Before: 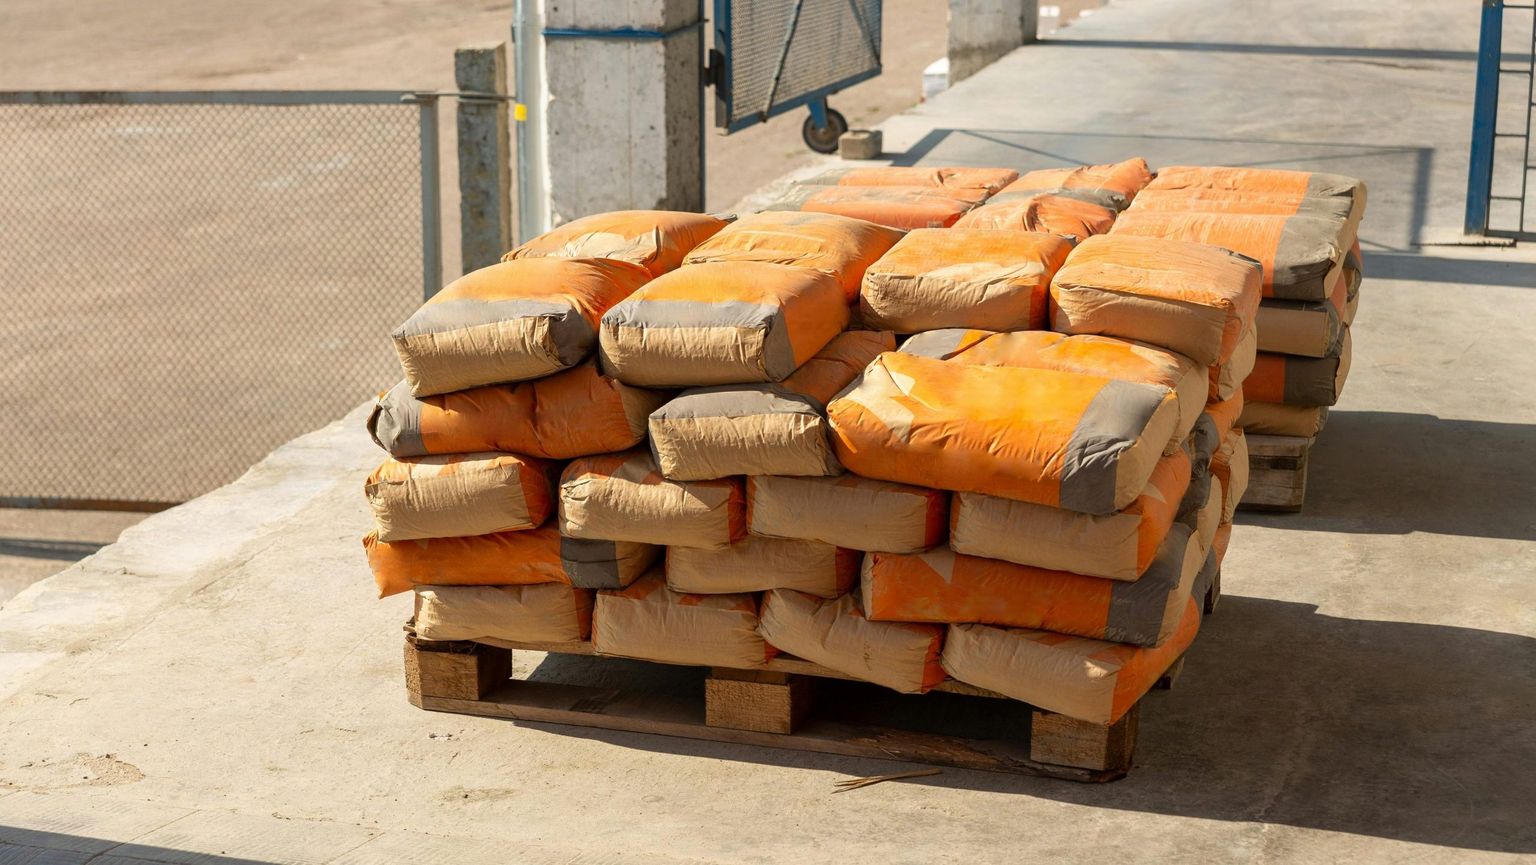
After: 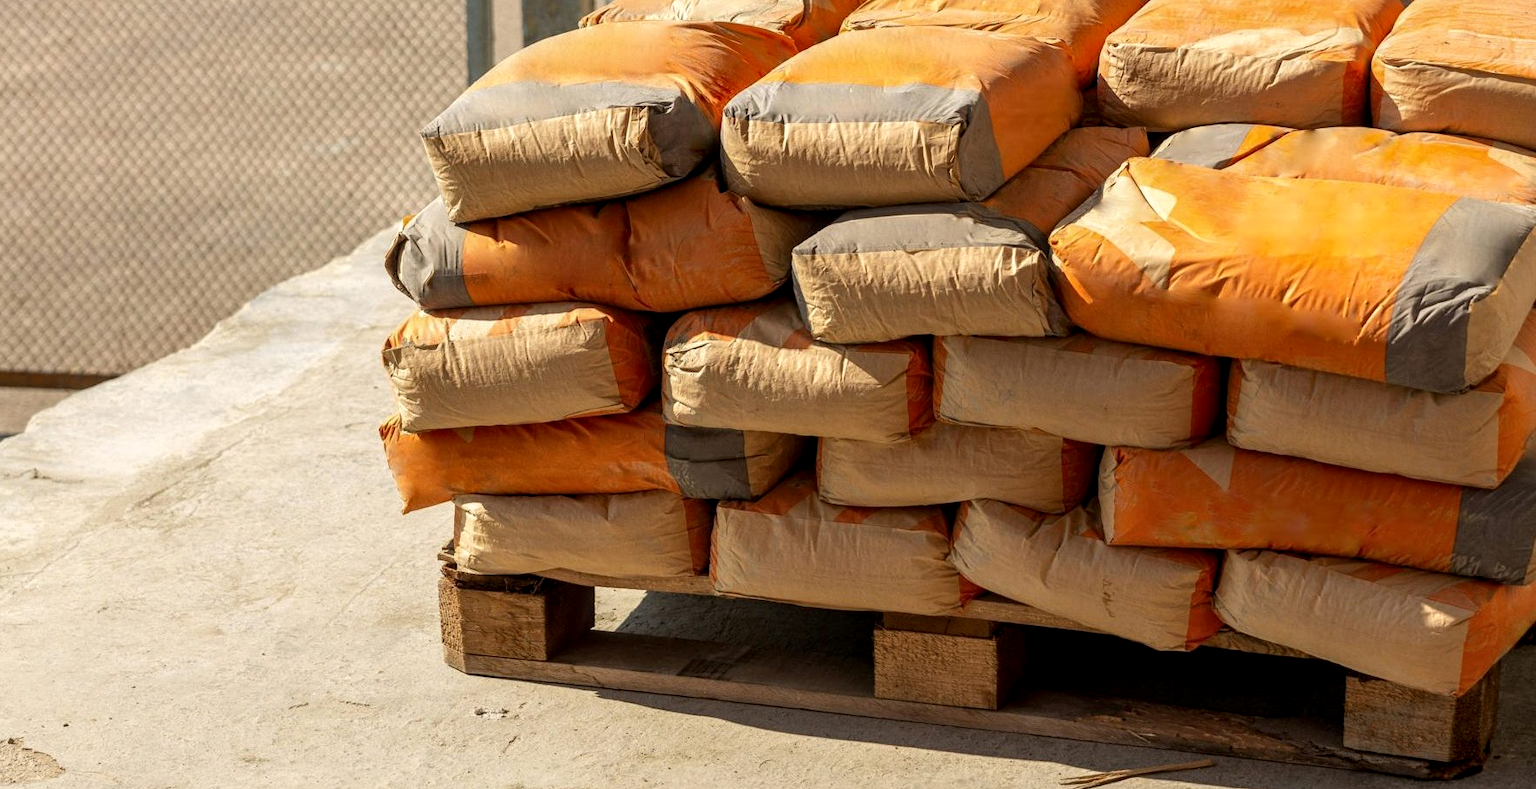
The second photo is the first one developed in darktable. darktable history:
exposure: compensate exposure bias true, compensate highlight preservation false
crop: left 6.547%, top 28.133%, right 24.181%, bottom 8.643%
tone equalizer: edges refinement/feathering 500, mask exposure compensation -1.57 EV, preserve details no
local contrast: detail 130%
